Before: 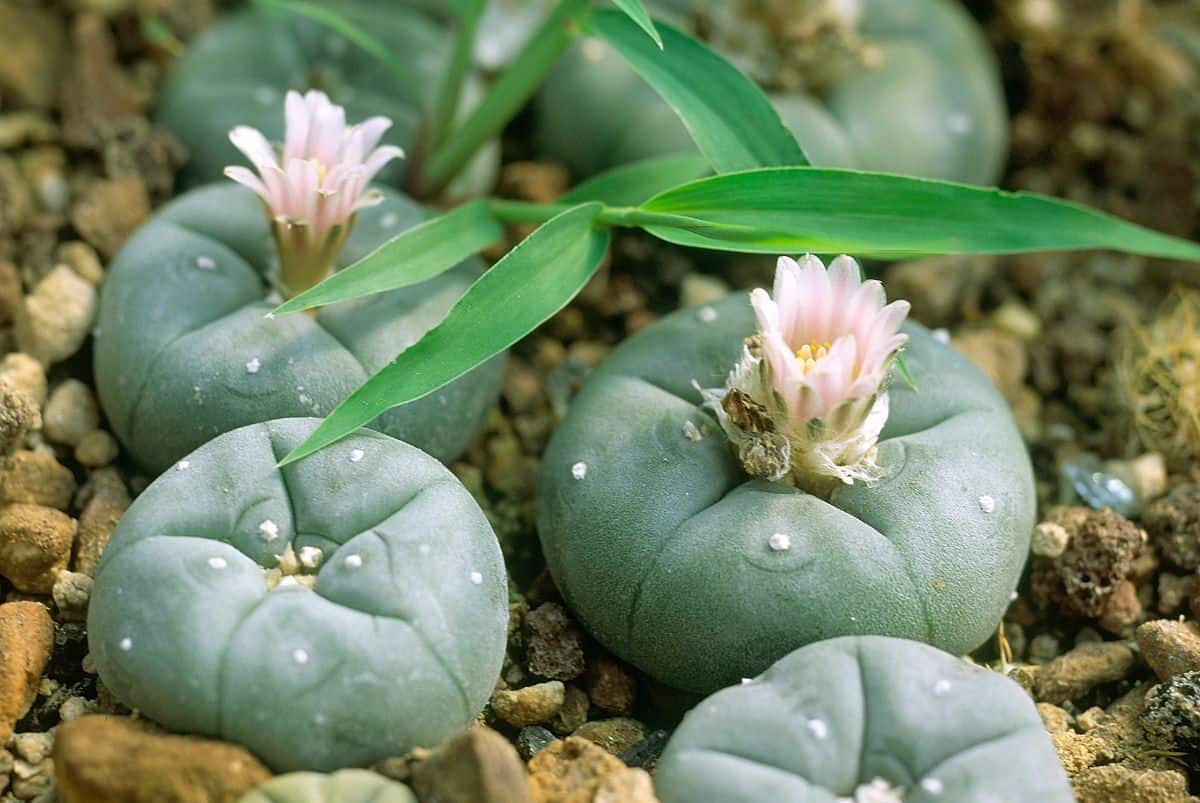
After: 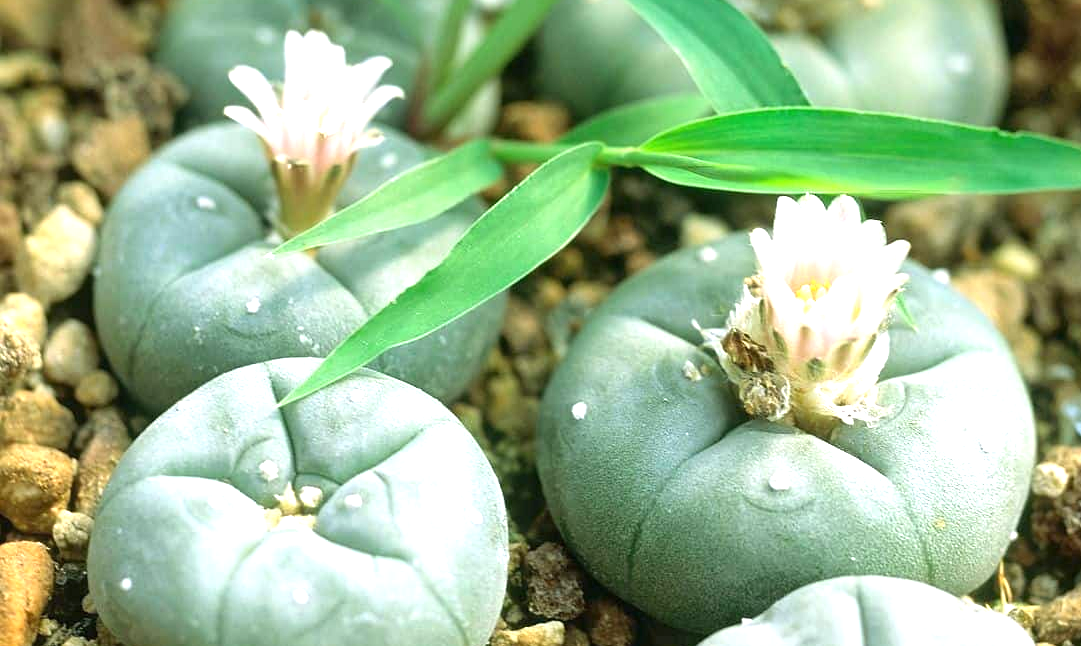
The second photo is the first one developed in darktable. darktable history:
exposure: black level correction 0, exposure 1 EV, compensate exposure bias true, compensate highlight preservation false
crop: top 7.525%, right 9.881%, bottom 12.006%
